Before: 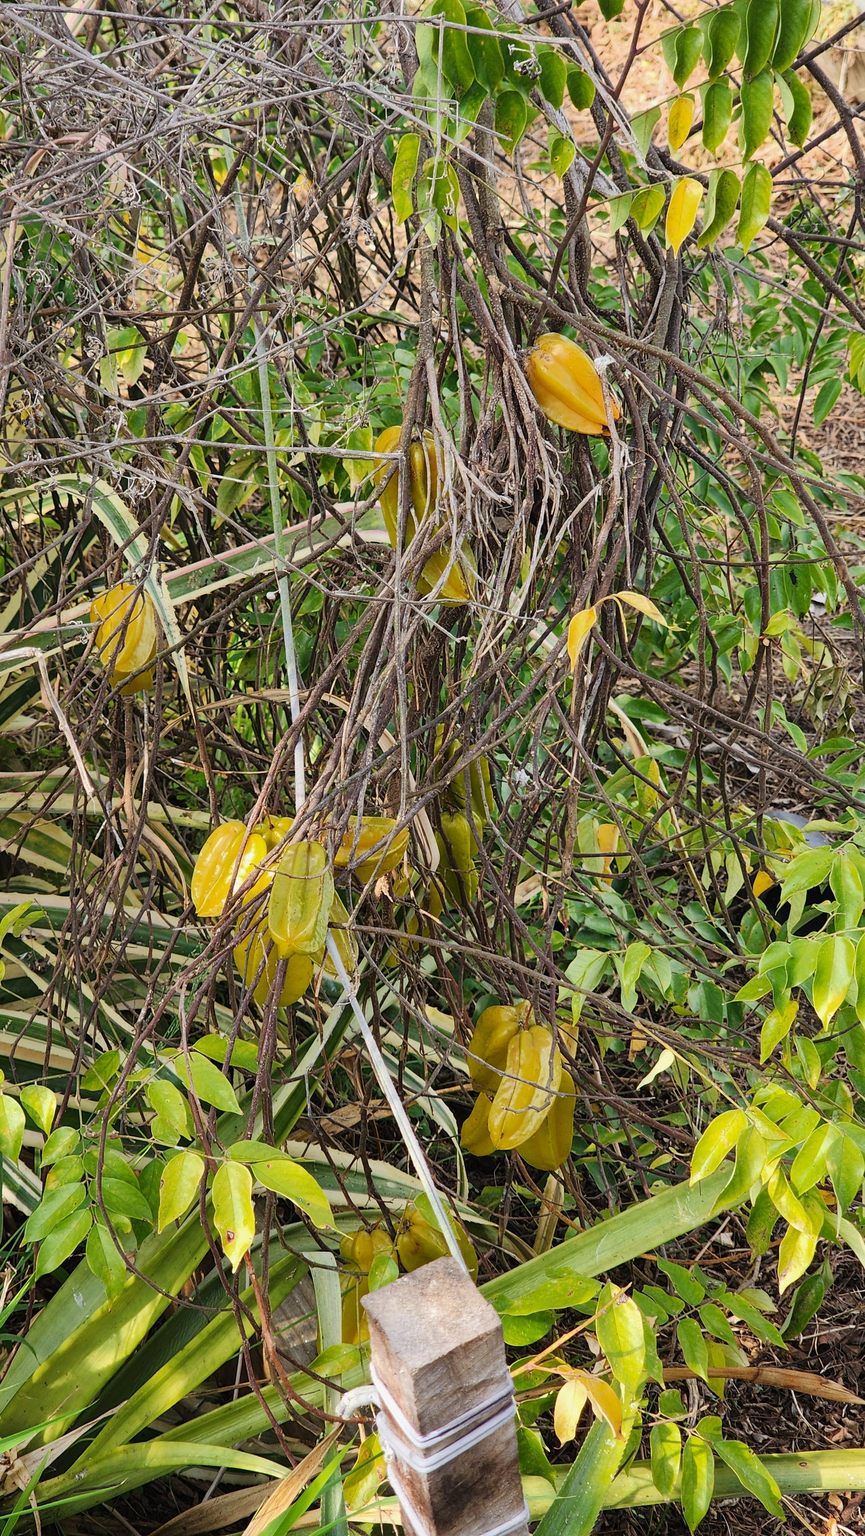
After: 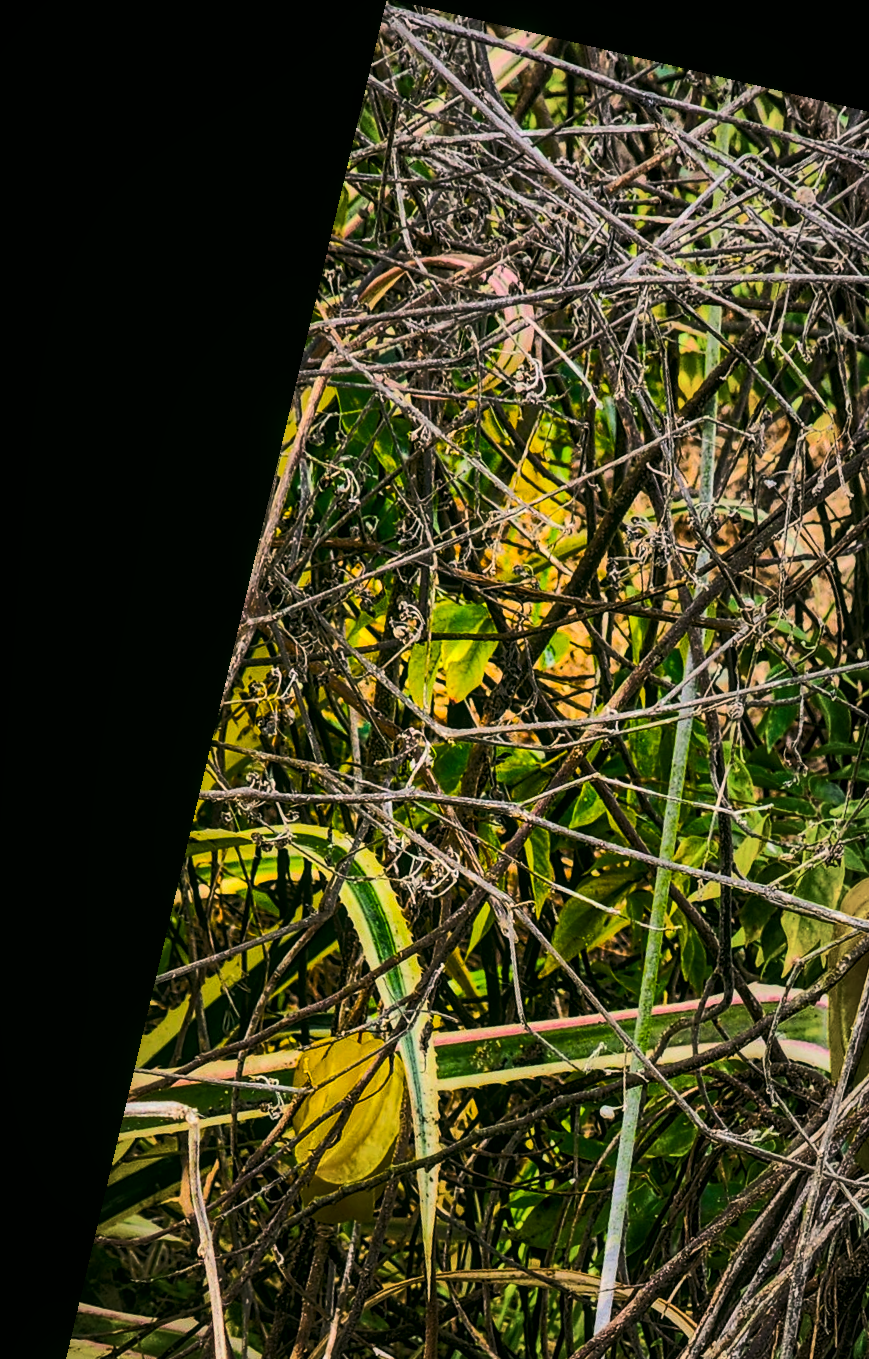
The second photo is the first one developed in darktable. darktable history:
white balance: red 1, blue 1
vignetting: fall-off start 18.21%, fall-off radius 137.95%, brightness -0.207, center (-0.078, 0.066), width/height ratio 0.62, shape 0.59
rotate and perspective: rotation 13.27°, automatic cropping off
crop and rotate: left 10.817%, top 0.062%, right 47.194%, bottom 53.626%
color correction: highlights a* 4.02, highlights b* 4.98, shadows a* -7.55, shadows b* 4.98
tone curve: curves: ch0 [(0, 0) (0.004, 0.001) (0.133, 0.112) (0.325, 0.362) (0.832, 0.893) (1, 1)], color space Lab, linked channels, preserve colors none
local contrast: on, module defaults
color balance rgb: linear chroma grading › global chroma 40.15%, perceptual saturation grading › global saturation 60.58%, perceptual saturation grading › highlights 20.44%, perceptual saturation grading › shadows -50.36%, perceptual brilliance grading › highlights 2.19%, perceptual brilliance grading › mid-tones -50.36%, perceptual brilliance grading › shadows -50.36%
